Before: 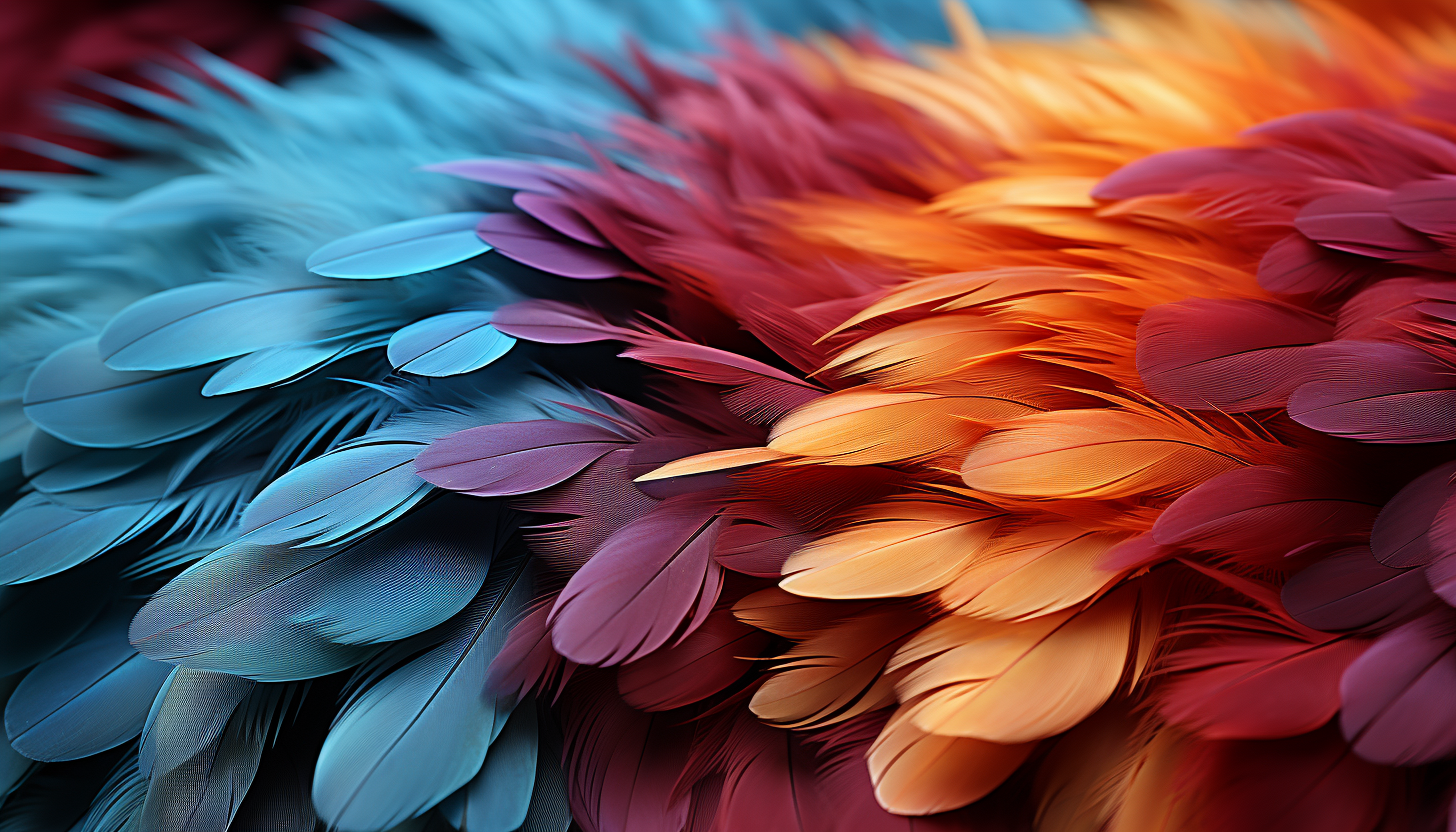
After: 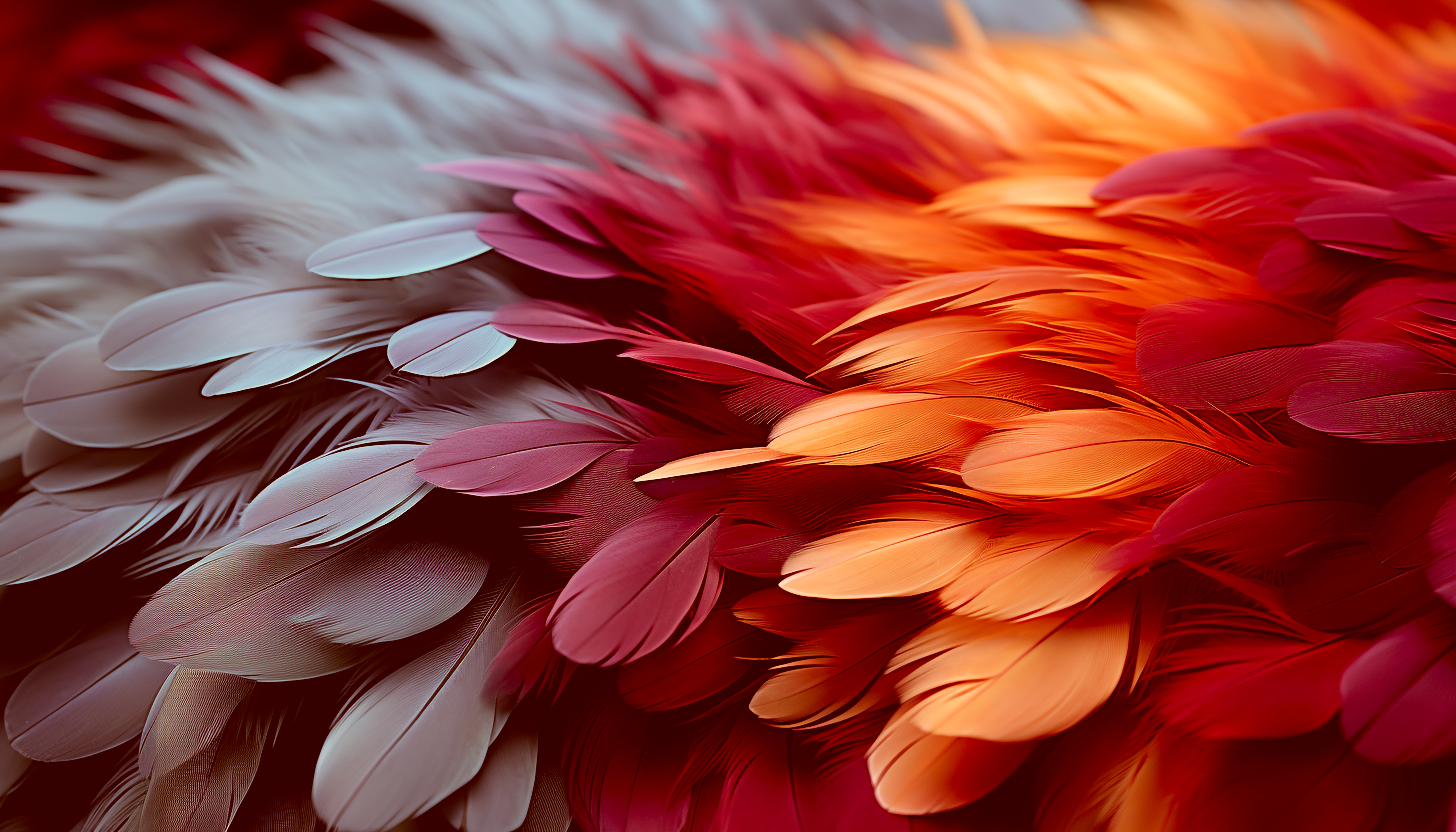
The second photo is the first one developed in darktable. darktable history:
contrast equalizer: octaves 7, y [[0.5, 0.542, 0.583, 0.625, 0.667, 0.708], [0.5 ×6], [0.5 ×6], [0 ×6], [0 ×6]], mix -0.292
color correction: highlights a* 9.55, highlights b* 9, shadows a* 39.73, shadows b* 39.72, saturation 0.798
